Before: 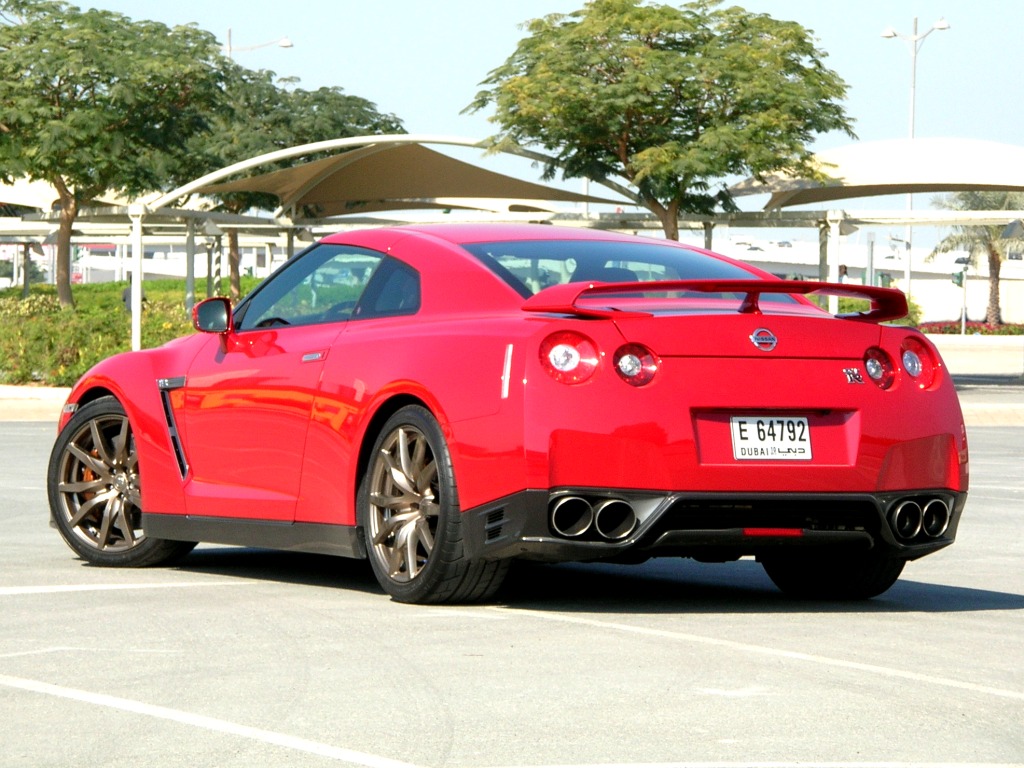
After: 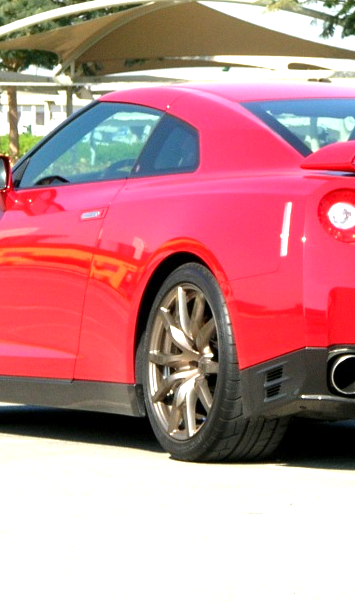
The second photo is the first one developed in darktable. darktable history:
crop and rotate: left 21.586%, top 18.556%, right 43.701%, bottom 2.982%
exposure: exposure 0.558 EV, compensate exposure bias true, compensate highlight preservation false
